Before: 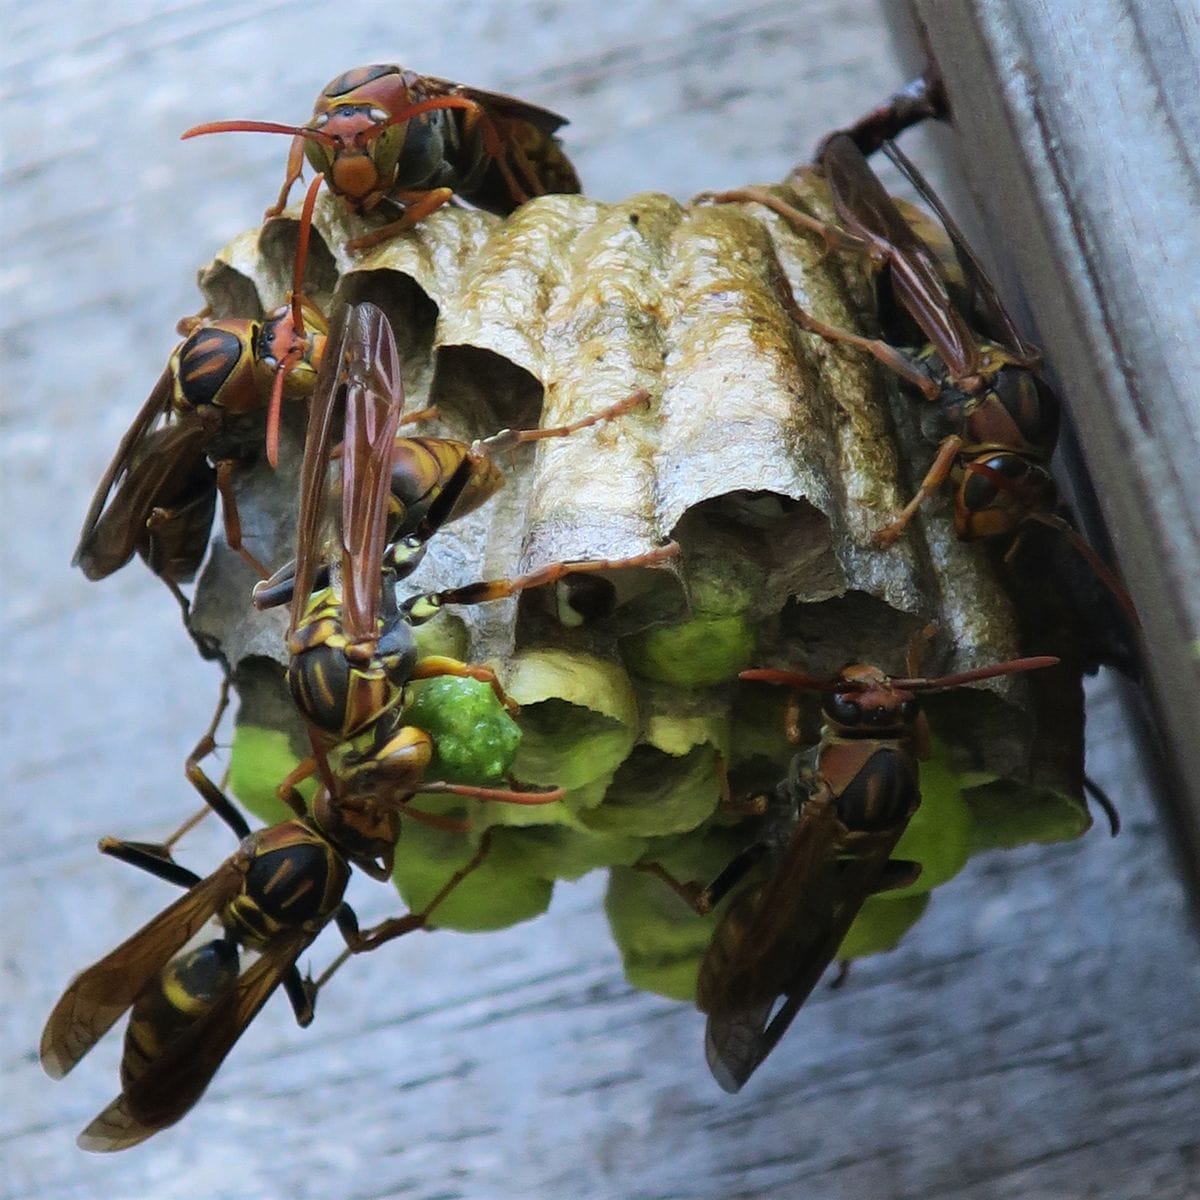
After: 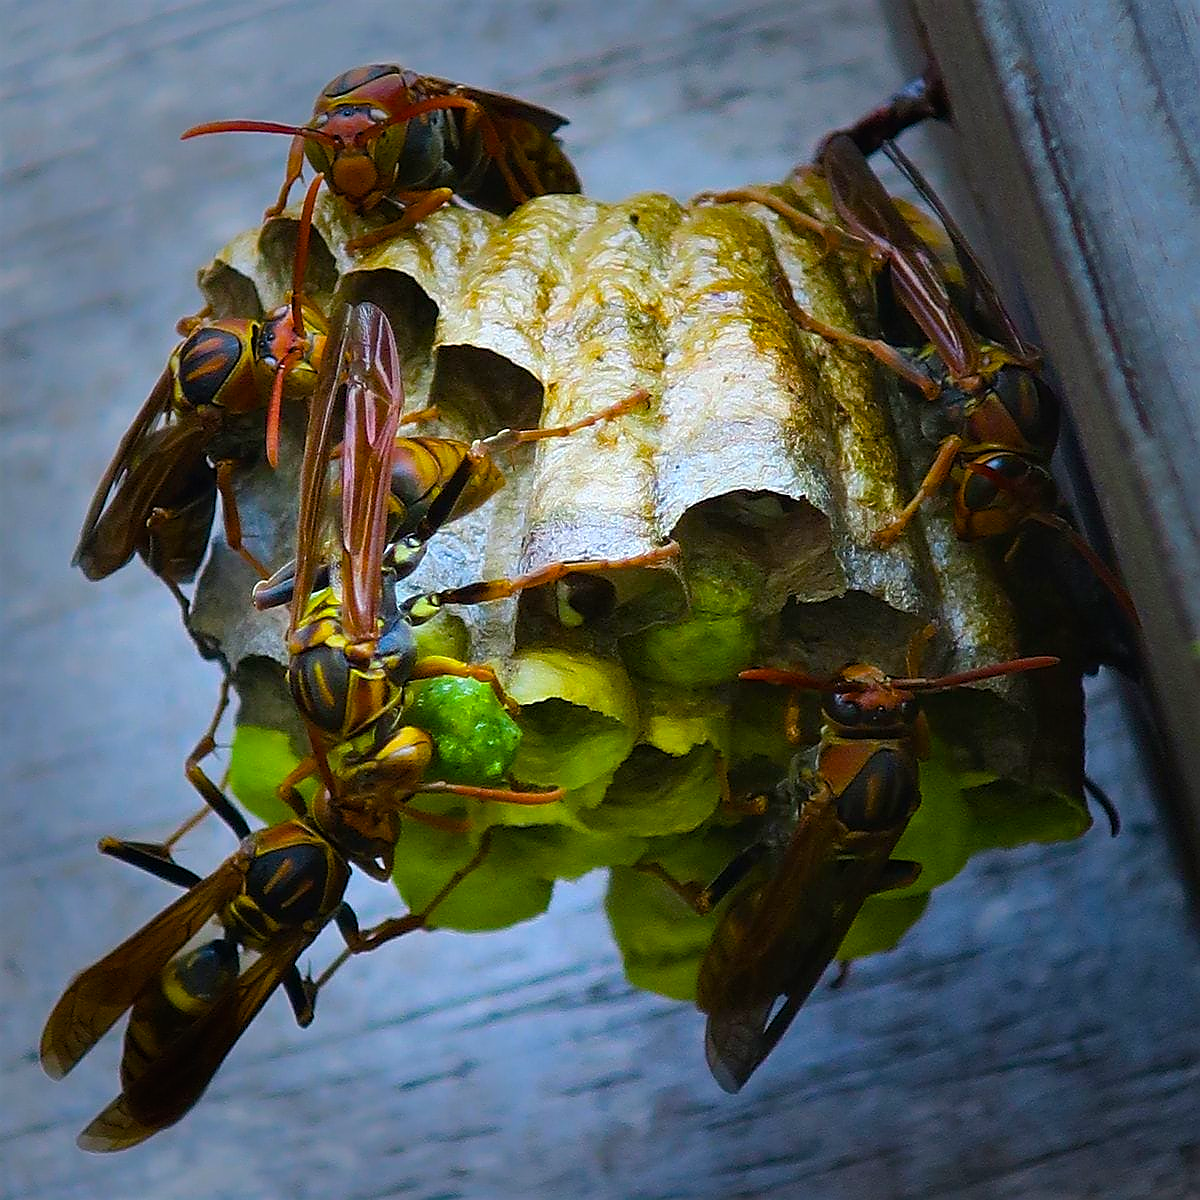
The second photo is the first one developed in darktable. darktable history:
sharpen: radius 1.38, amount 1.254, threshold 0.671
color balance rgb: perceptual saturation grading › global saturation 35.887%, perceptual saturation grading › shadows 34.976%, global vibrance 34.347%
vignetting: fall-off start 48.04%, brightness -0.593, saturation 0.002, automatic ratio true, width/height ratio 1.285
color calibration: illuminant same as pipeline (D50), adaptation XYZ, x 0.346, y 0.359, temperature 5009.98 K, saturation algorithm version 1 (2020)
